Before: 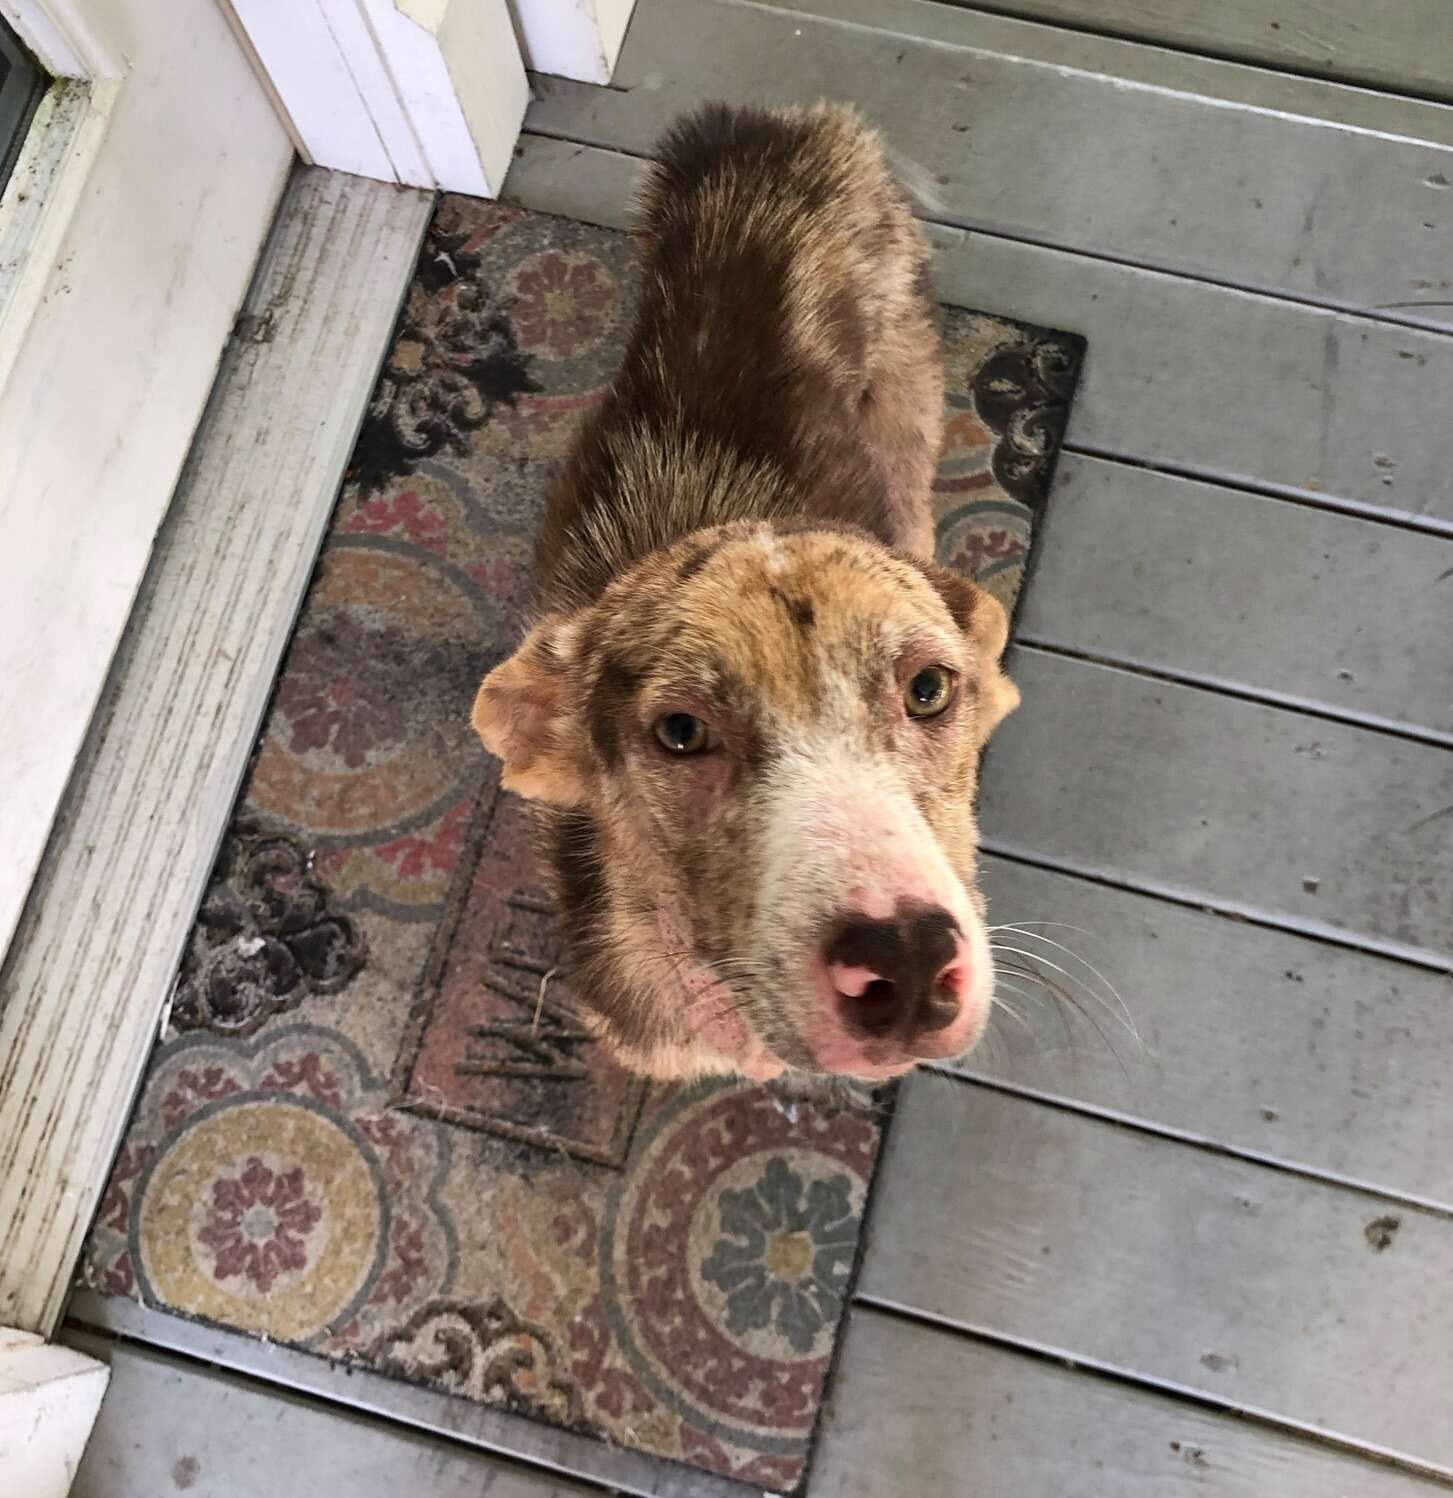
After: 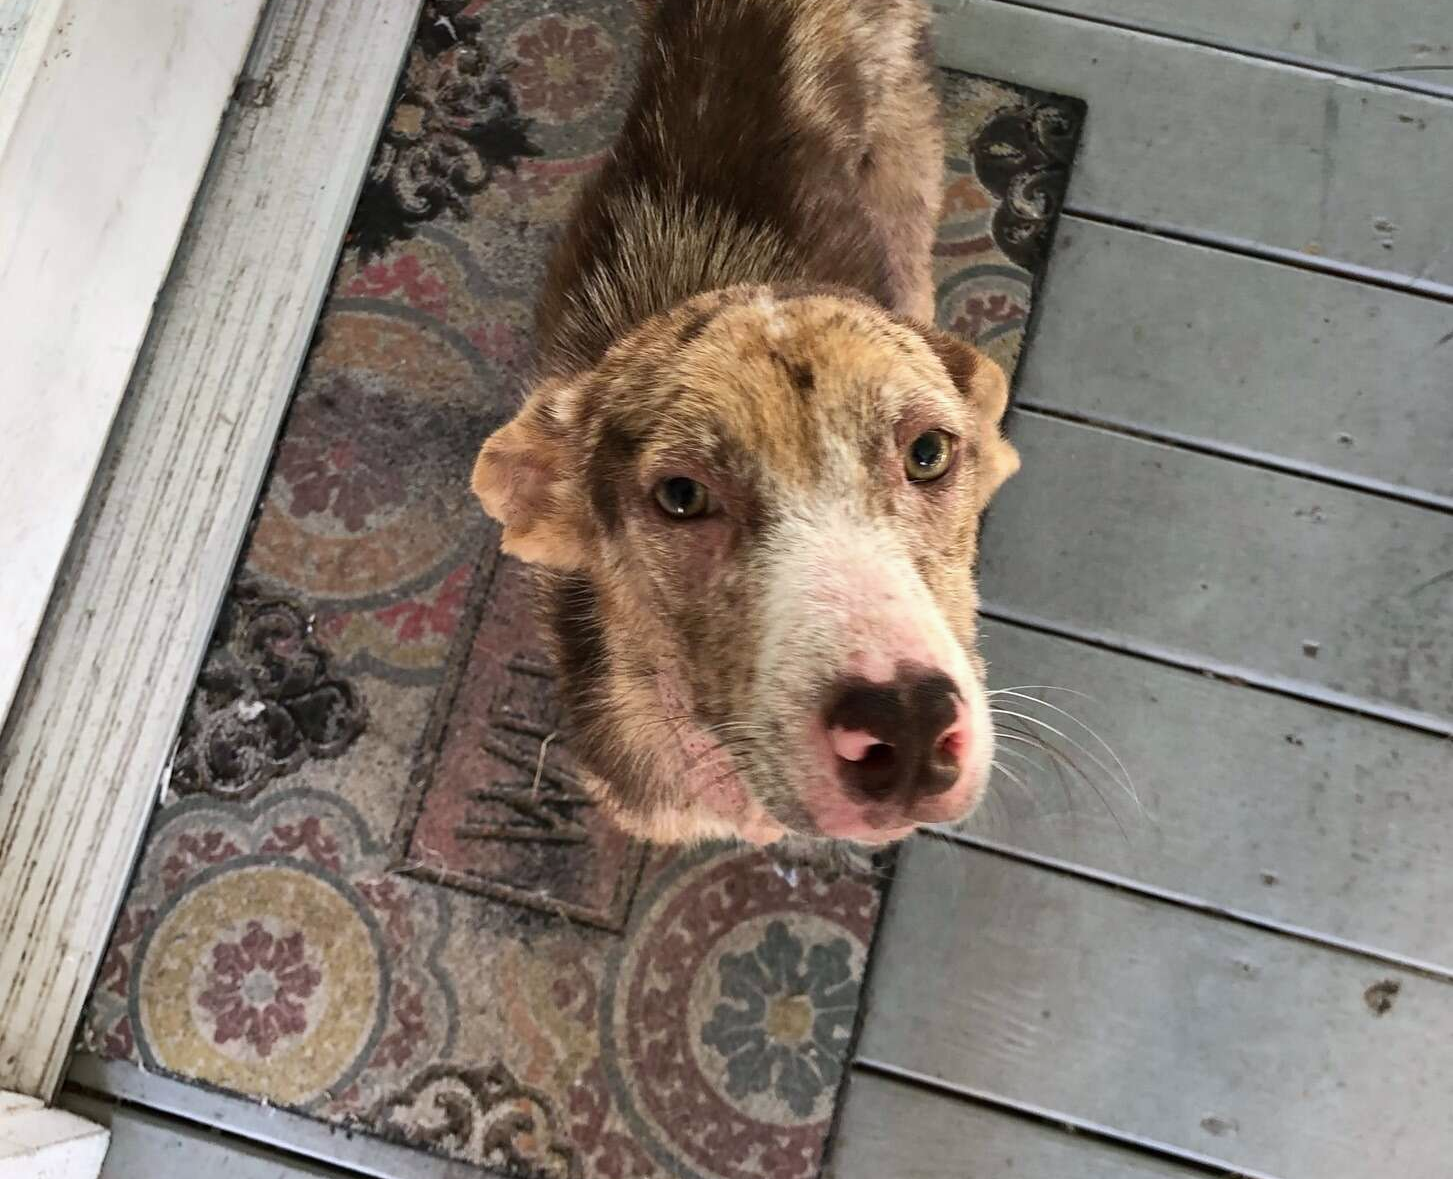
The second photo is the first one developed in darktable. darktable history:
crop and rotate: top 15.774%, bottom 5.506%
white balance: red 0.986, blue 1.01
